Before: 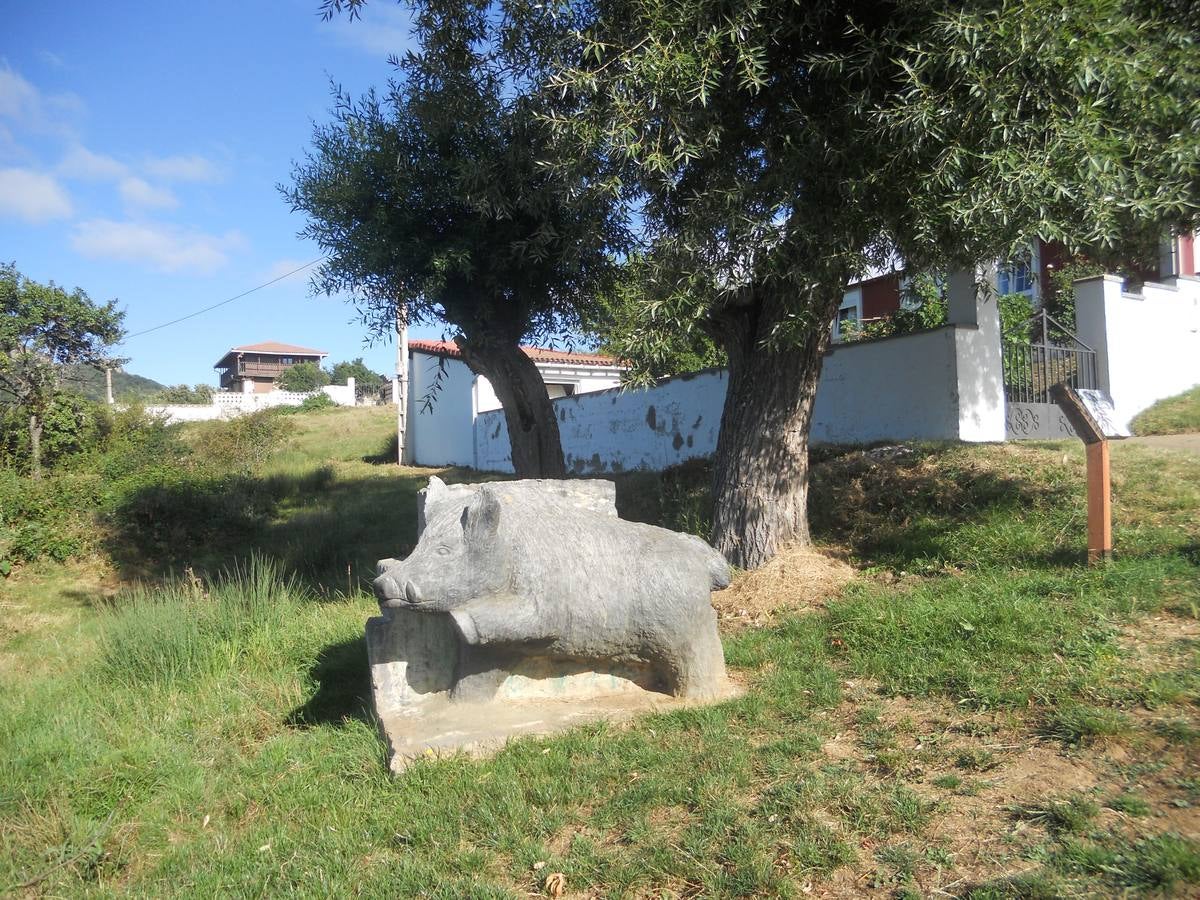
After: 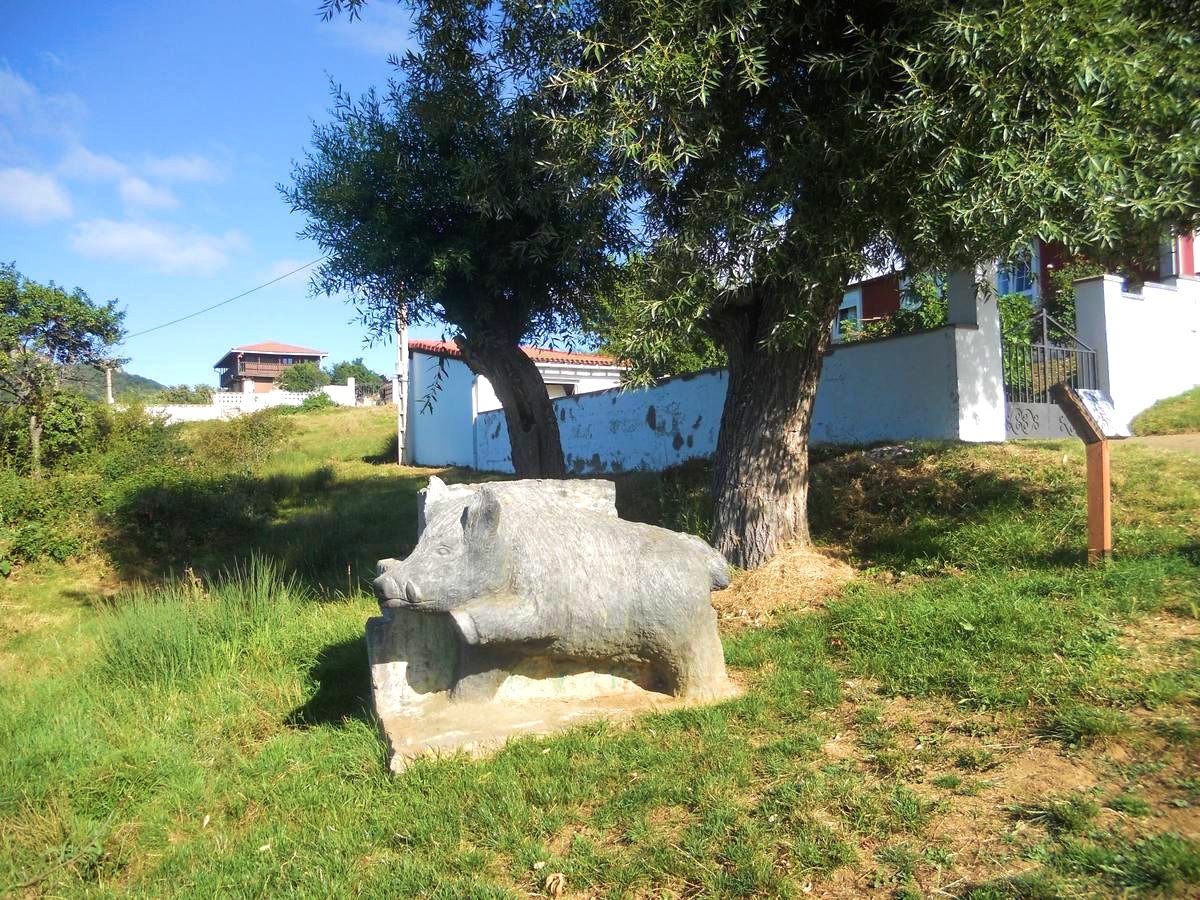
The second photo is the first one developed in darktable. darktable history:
rotate and perspective: crop left 0, crop top 0
velvia: strength 56%
tone equalizer: -8 EV -0.417 EV, -7 EV -0.389 EV, -6 EV -0.333 EV, -5 EV -0.222 EV, -3 EV 0.222 EV, -2 EV 0.333 EV, -1 EV 0.389 EV, +0 EV 0.417 EV, edges refinement/feathering 500, mask exposure compensation -1.57 EV, preserve details no
shadows and highlights: shadows 25, white point adjustment -3, highlights -30
